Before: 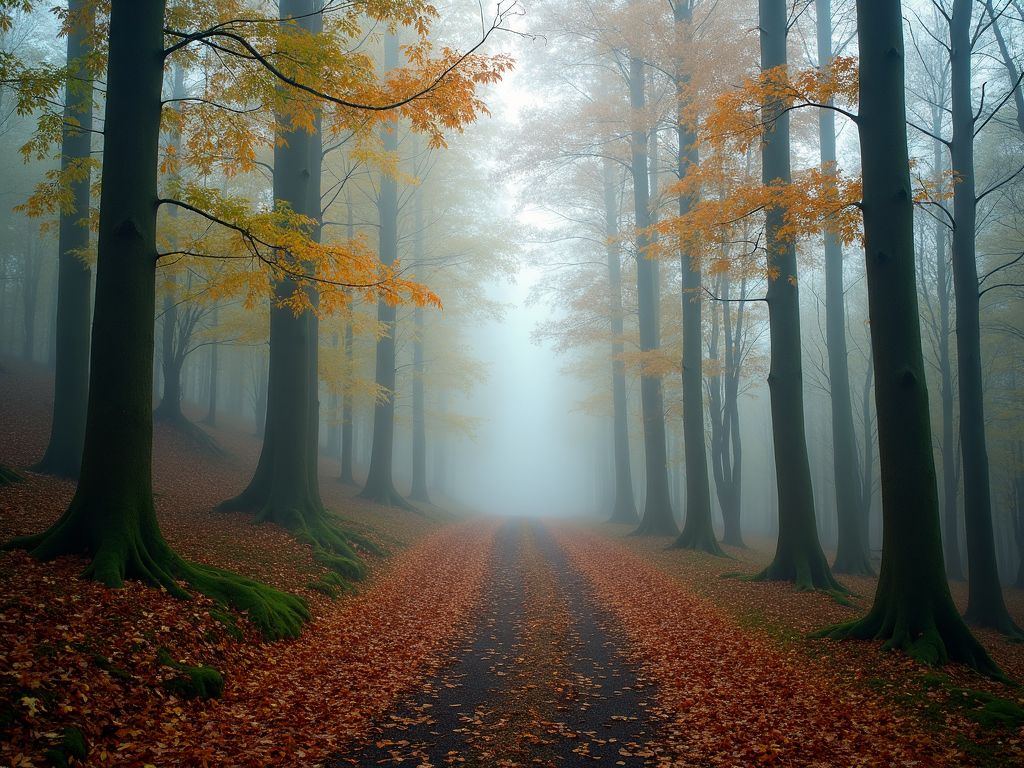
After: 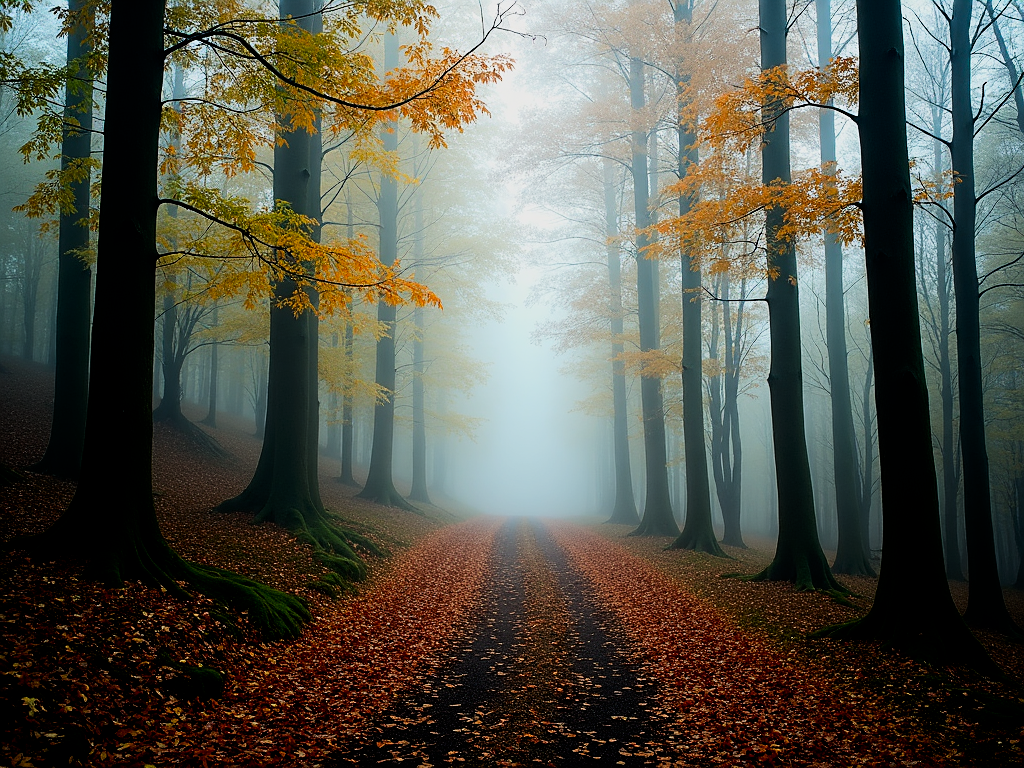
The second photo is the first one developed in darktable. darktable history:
filmic rgb: black relative exposure -5.06 EV, white relative exposure 3.95 EV, hardness 2.9, contrast 1.196, highlights saturation mix -30.42%, iterations of high-quality reconstruction 0
sharpen: amount 0.497
contrast brightness saturation: contrast 0.171, saturation 0.296
